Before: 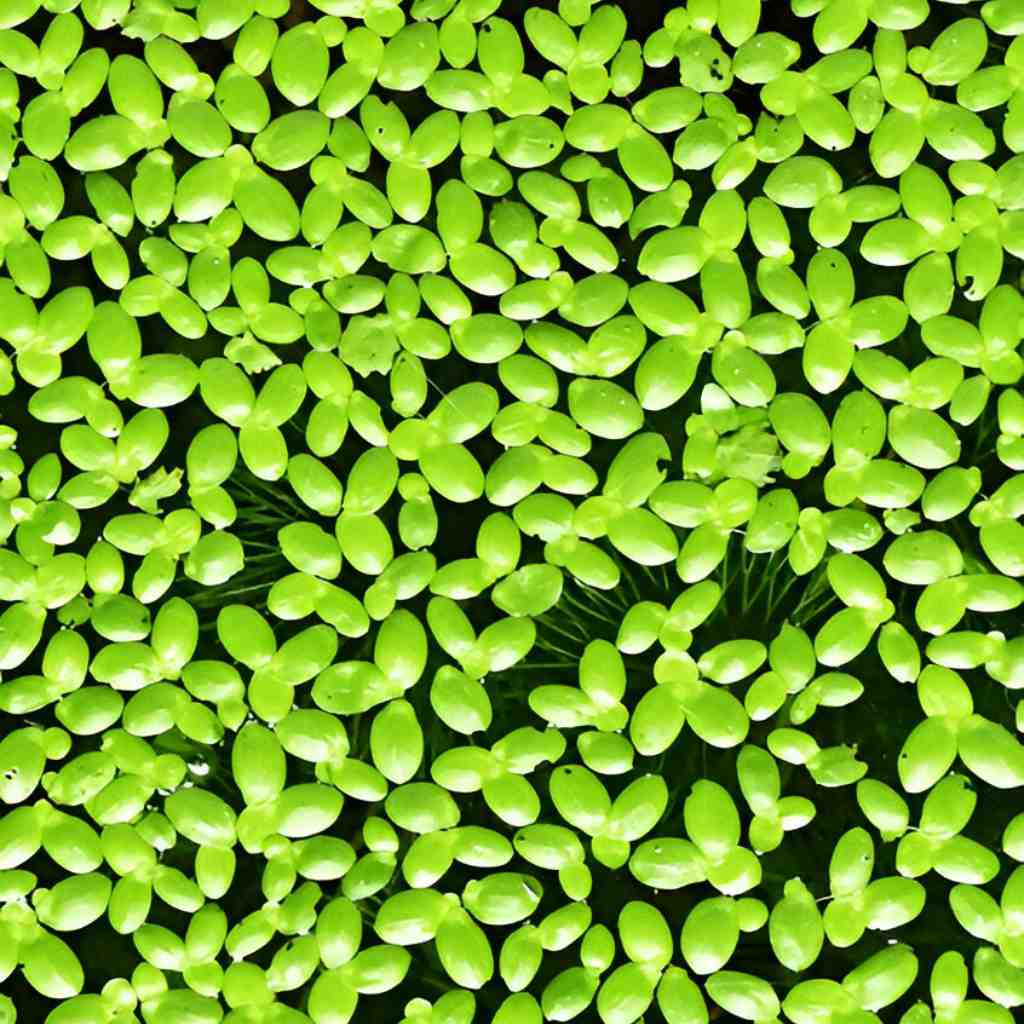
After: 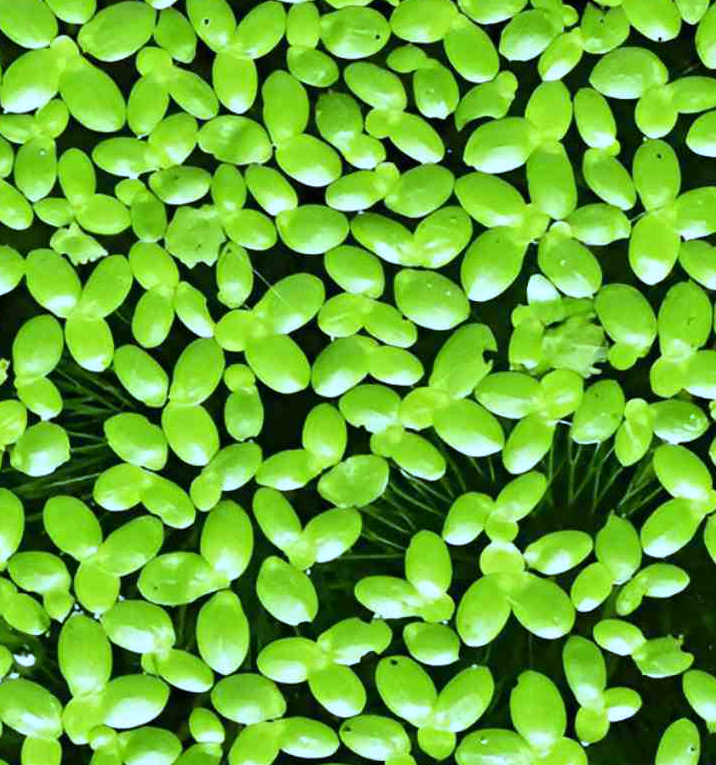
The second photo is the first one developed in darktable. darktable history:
white balance: red 0.871, blue 1.249
crop and rotate: left 17.046%, top 10.659%, right 12.989%, bottom 14.553%
